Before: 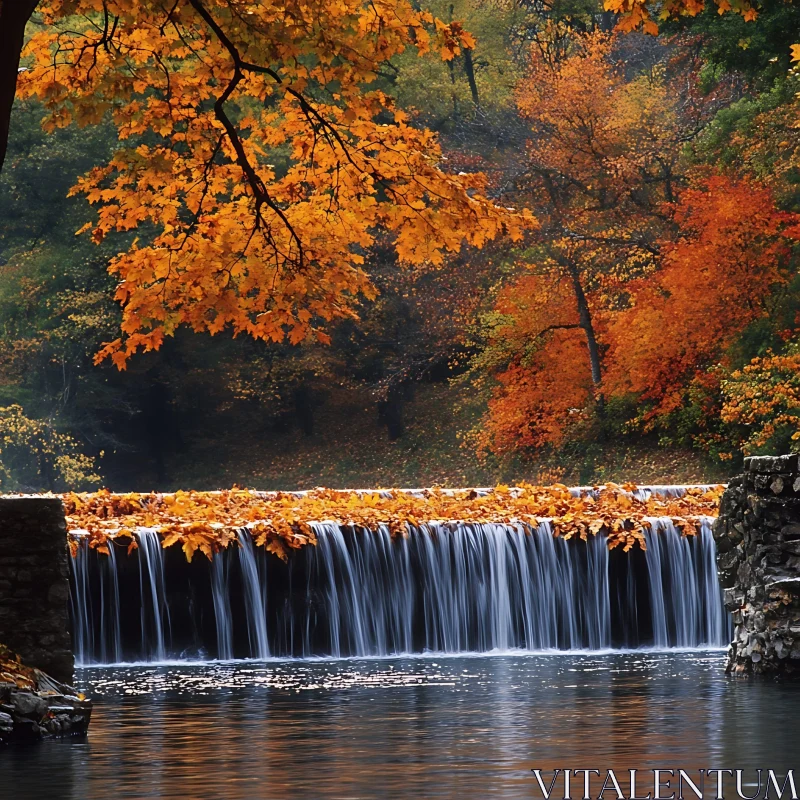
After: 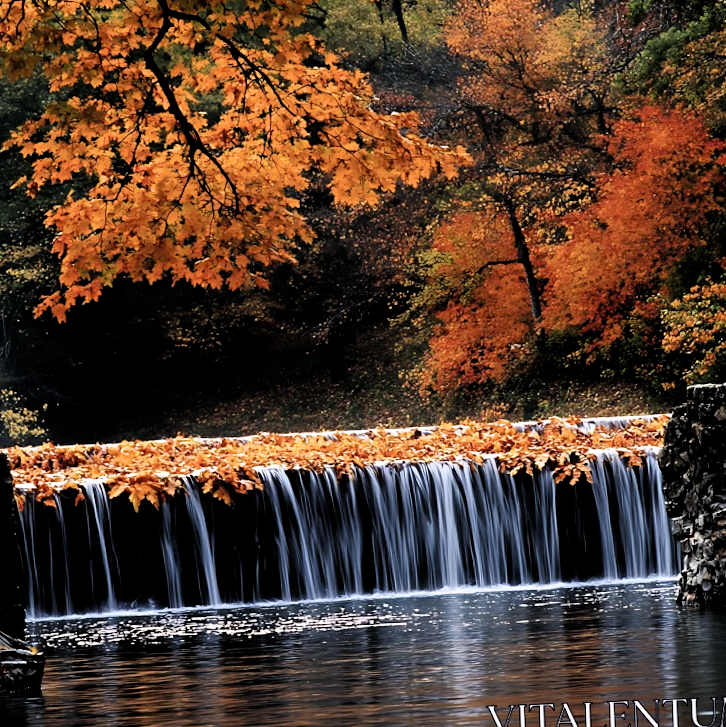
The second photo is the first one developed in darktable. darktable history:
crop and rotate: angle 2.17°, left 5.819%, top 5.691%
filmic rgb: black relative exposure -5.61 EV, white relative exposure 2.5 EV, threshold 2.94 EV, target black luminance 0%, hardness 4.51, latitude 67.27%, contrast 1.451, shadows ↔ highlights balance -4.04%, color science v6 (2022), enable highlight reconstruction true
